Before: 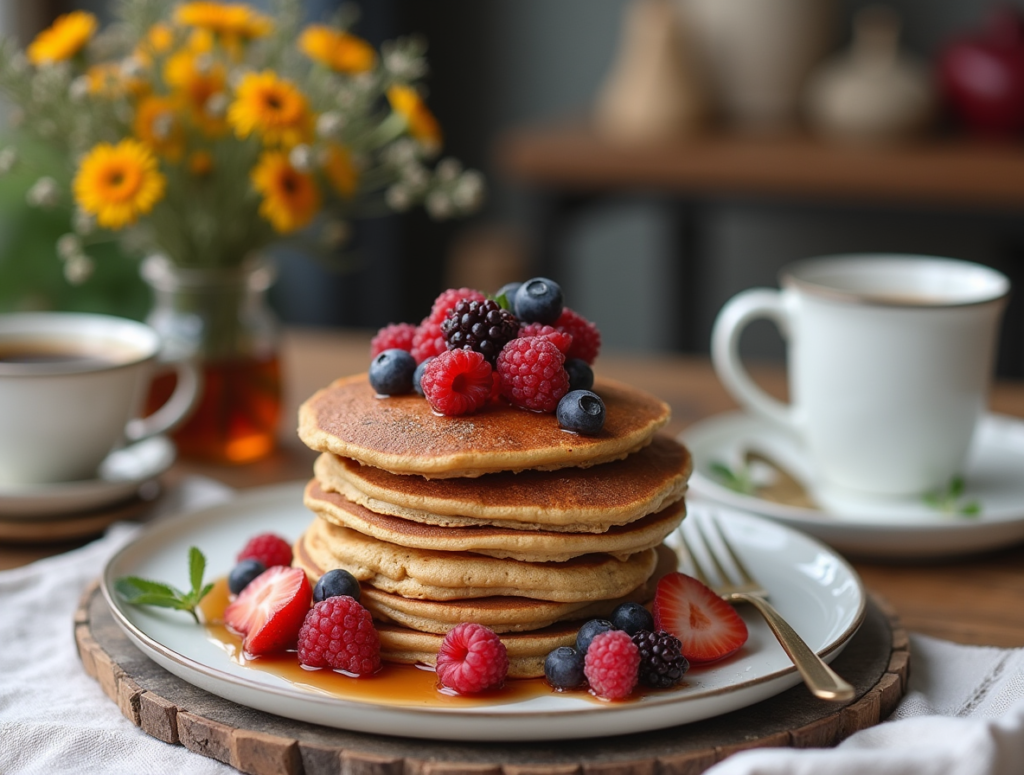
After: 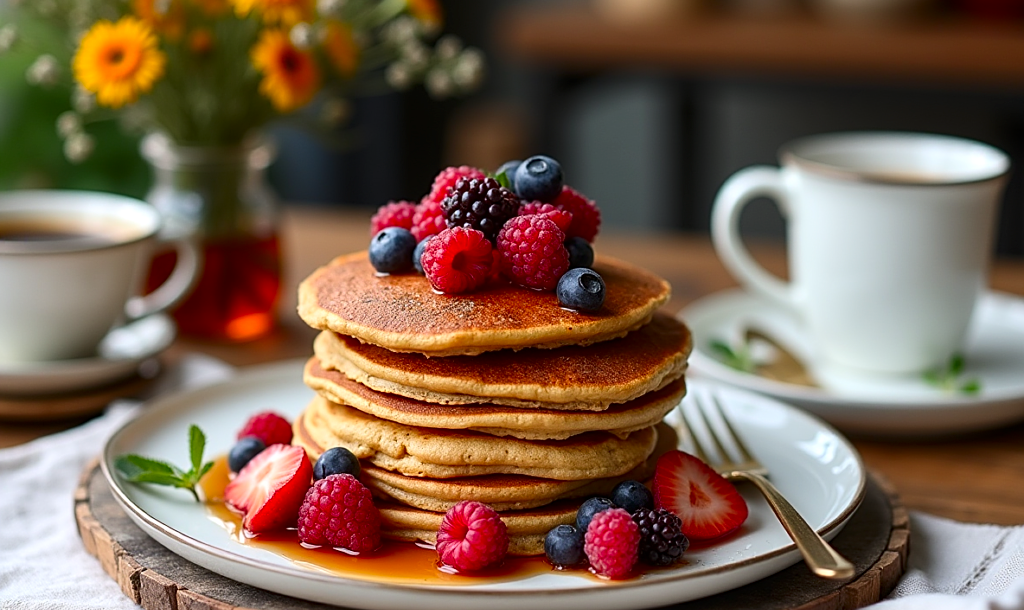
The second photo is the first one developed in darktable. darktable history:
crop and rotate: top 15.774%, bottom 5.506%
contrast brightness saturation: contrast 0.16, saturation 0.32
sharpen: on, module defaults
local contrast: highlights 100%, shadows 100%, detail 120%, midtone range 0.2
